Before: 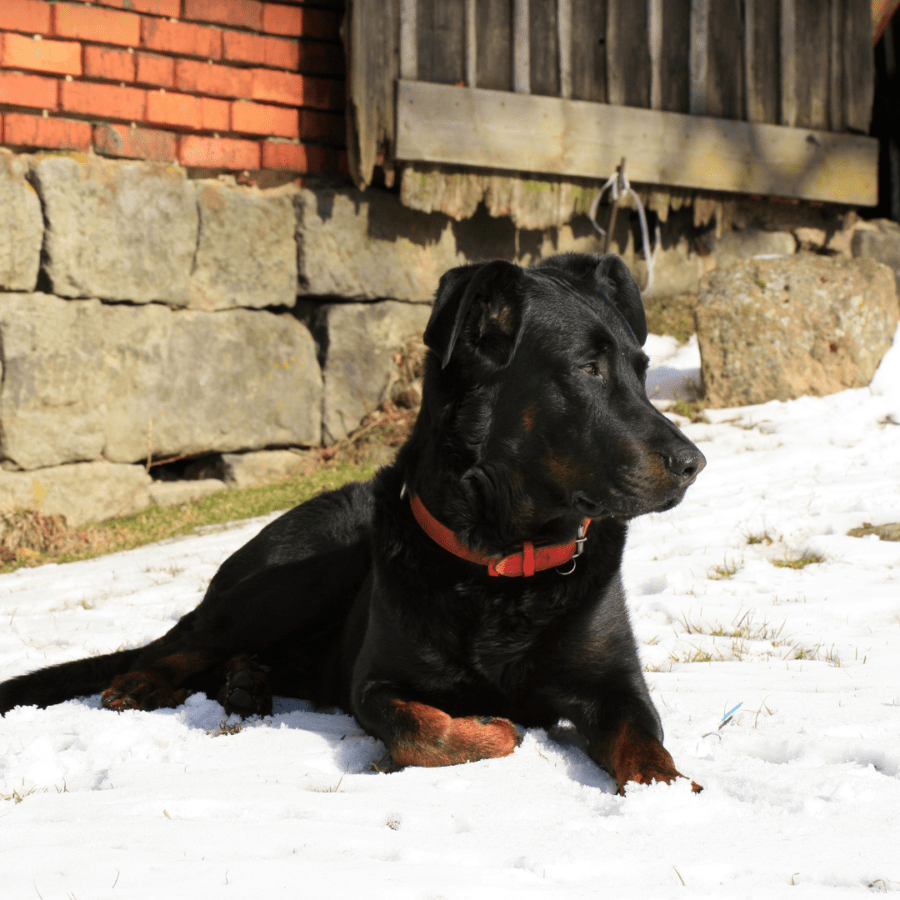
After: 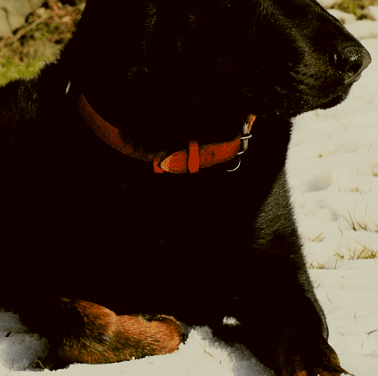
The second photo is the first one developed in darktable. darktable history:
exposure: black level correction 0.009, exposure -0.611 EV, compensate highlight preservation false
sharpen: radius 1.049
filmic rgb: black relative exposure -5.07 EV, white relative exposure 3.97 EV, hardness 2.88, contrast 1.296, highlights saturation mix -28.79%, color science v6 (2022)
color correction: highlights a* -1.36, highlights b* 10.04, shadows a* 0.613, shadows b* 19.02
crop: left 37.298%, top 44.869%, right 20.605%, bottom 13.343%
